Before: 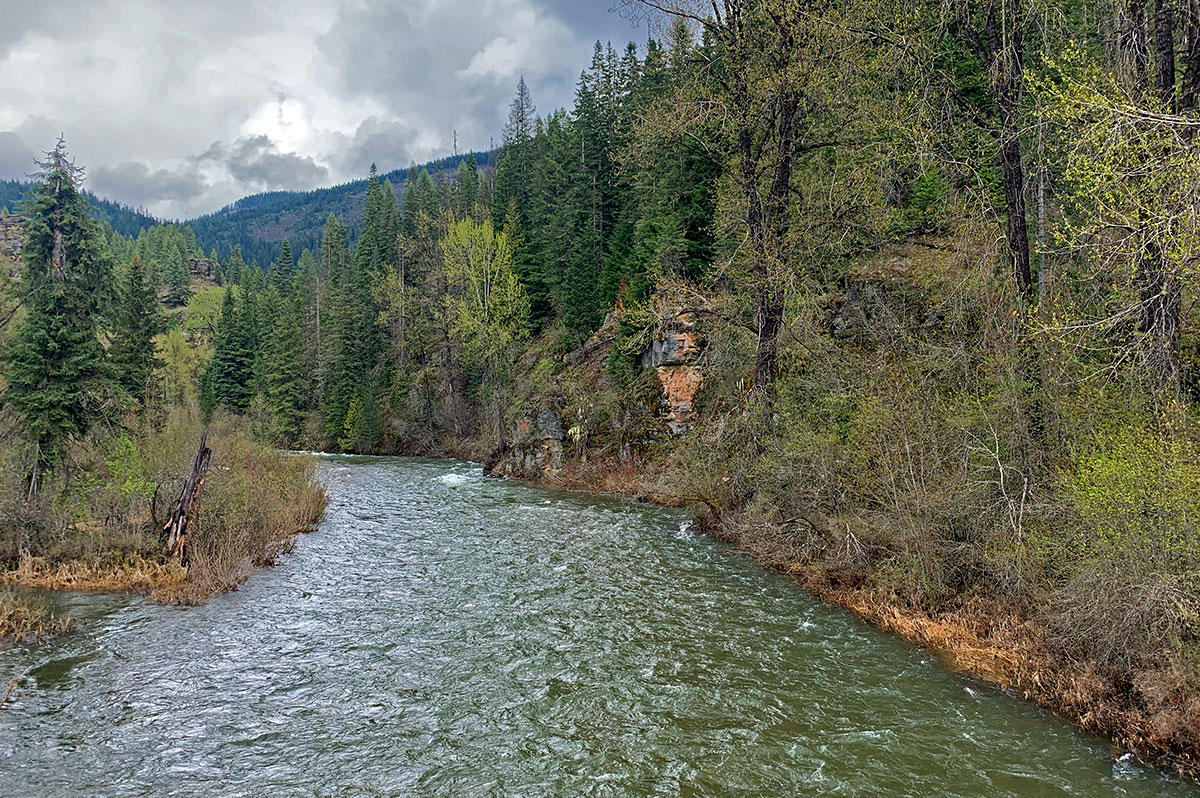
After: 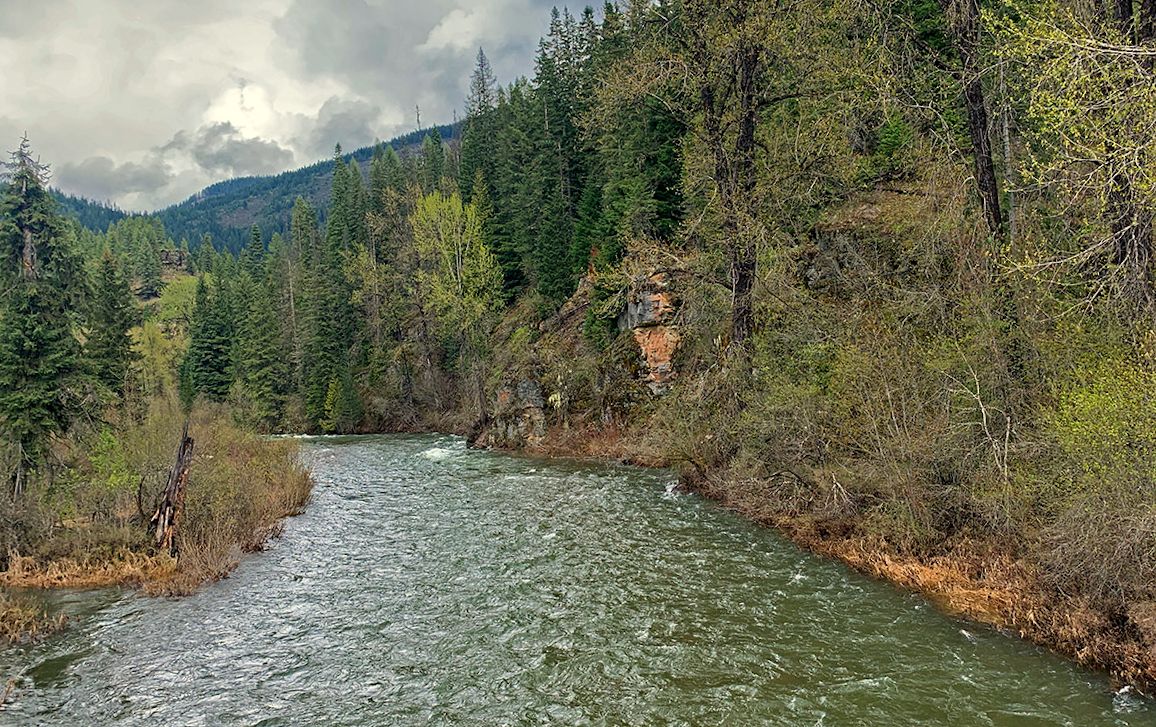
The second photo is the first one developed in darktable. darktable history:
rotate and perspective: rotation -3.52°, crop left 0.036, crop right 0.964, crop top 0.081, crop bottom 0.919
crop: bottom 0.071%
white balance: red 1.029, blue 0.92
